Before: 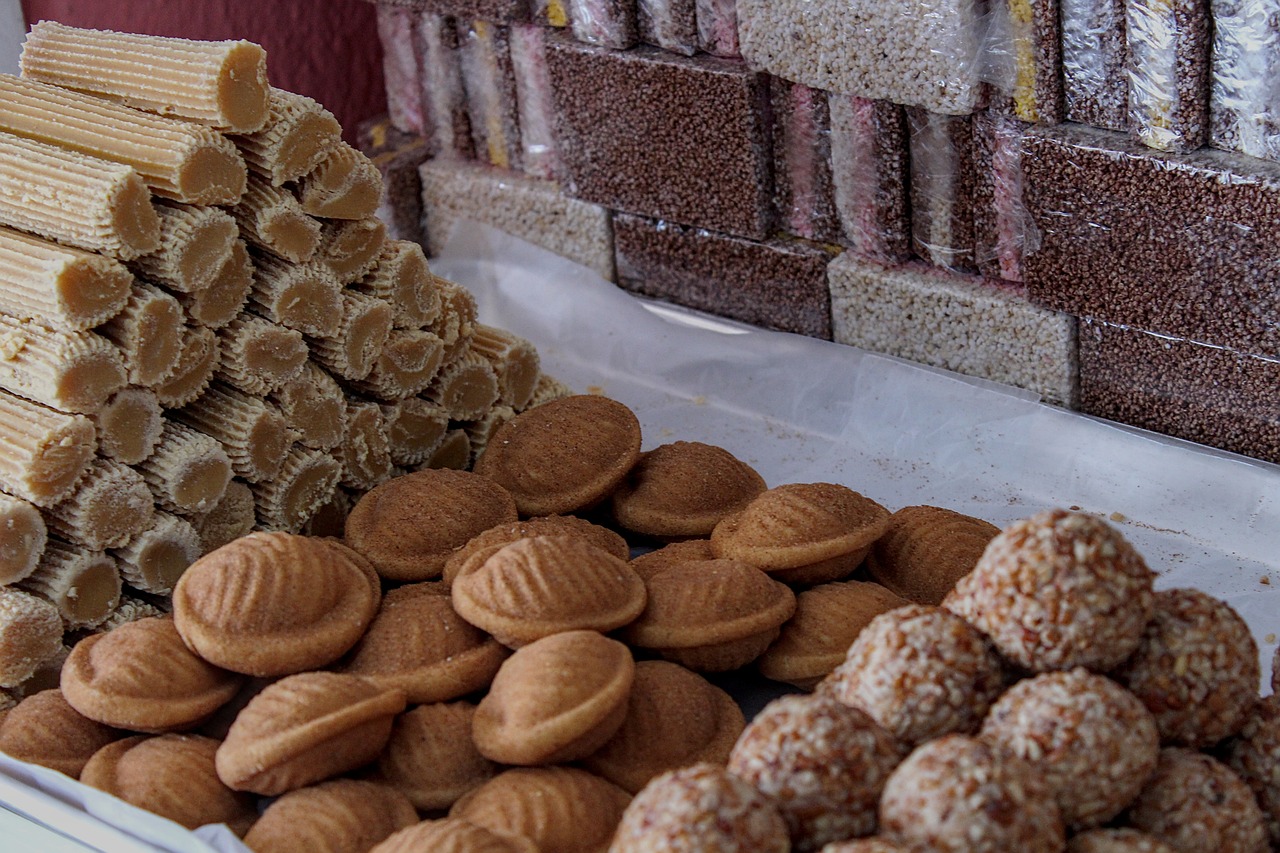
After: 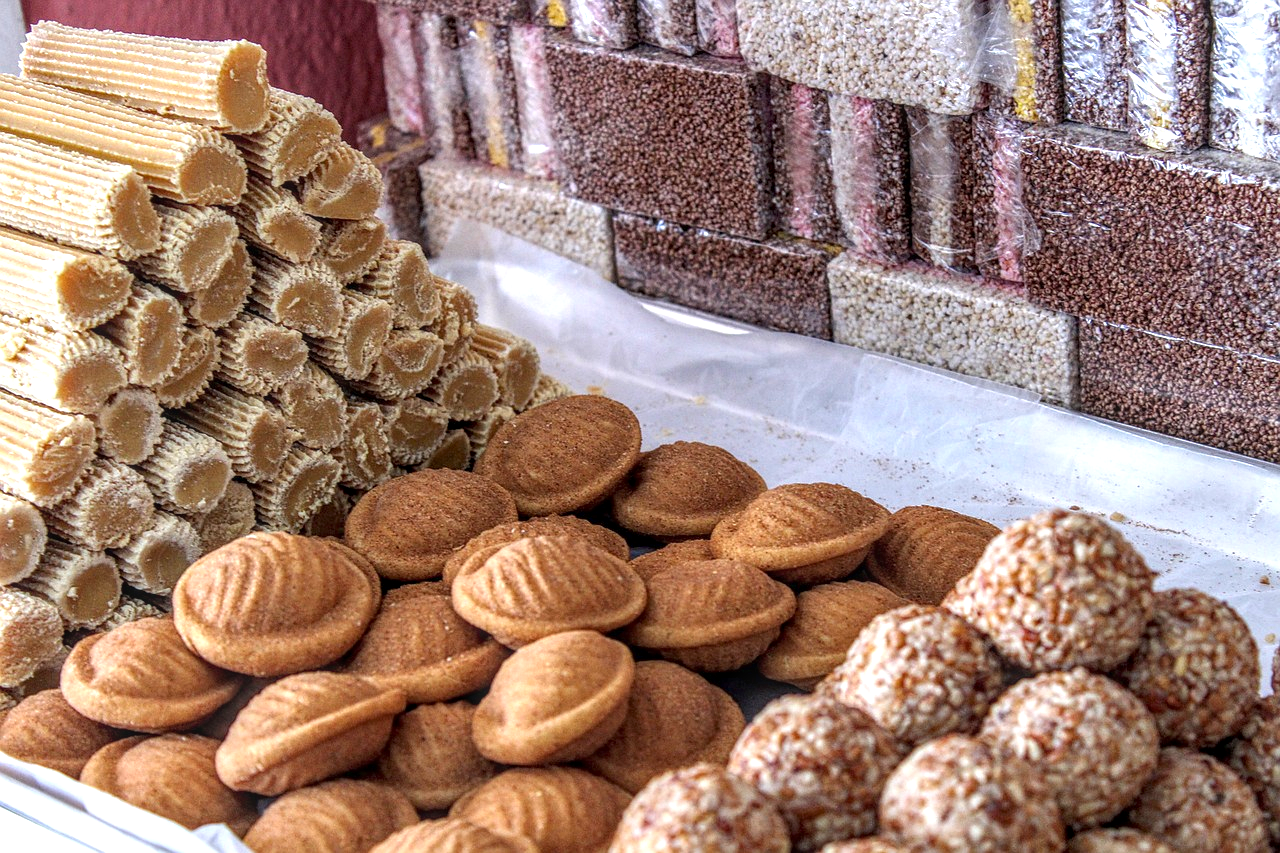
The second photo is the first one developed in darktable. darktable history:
local contrast: highlights 0%, shadows 0%, detail 133%
color balance rgb: global vibrance 10%
exposure: exposure 1.25 EV, compensate exposure bias true, compensate highlight preservation false
